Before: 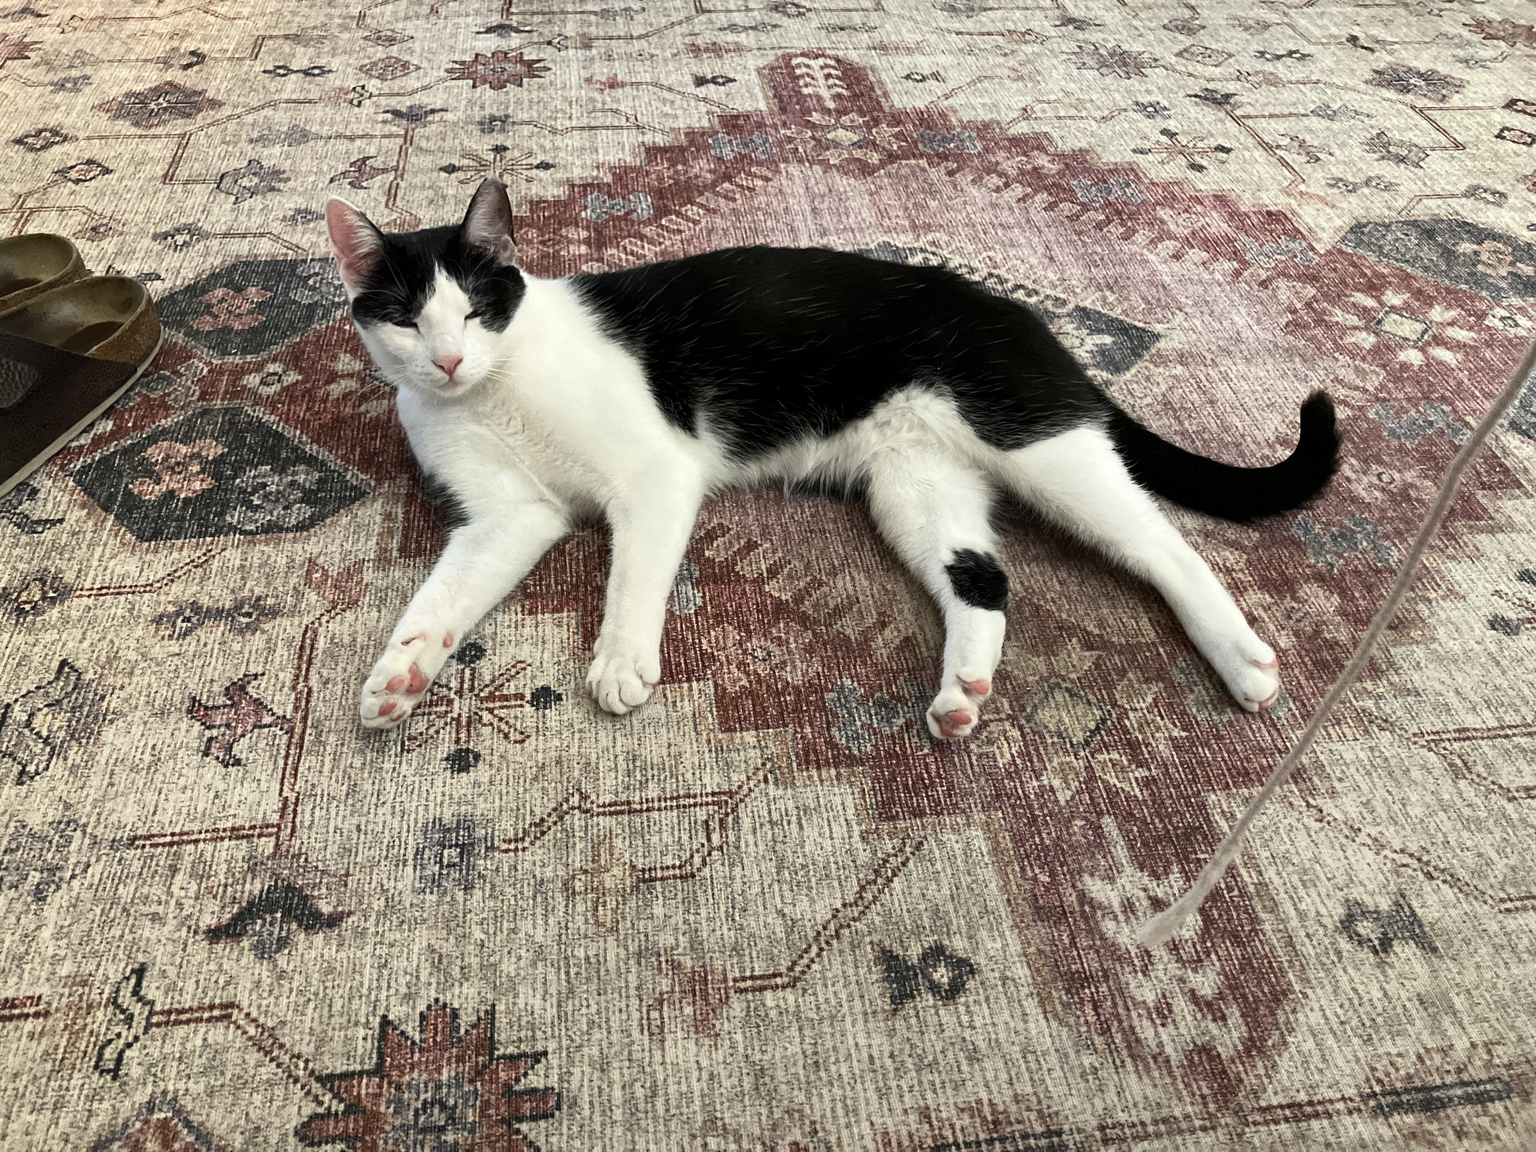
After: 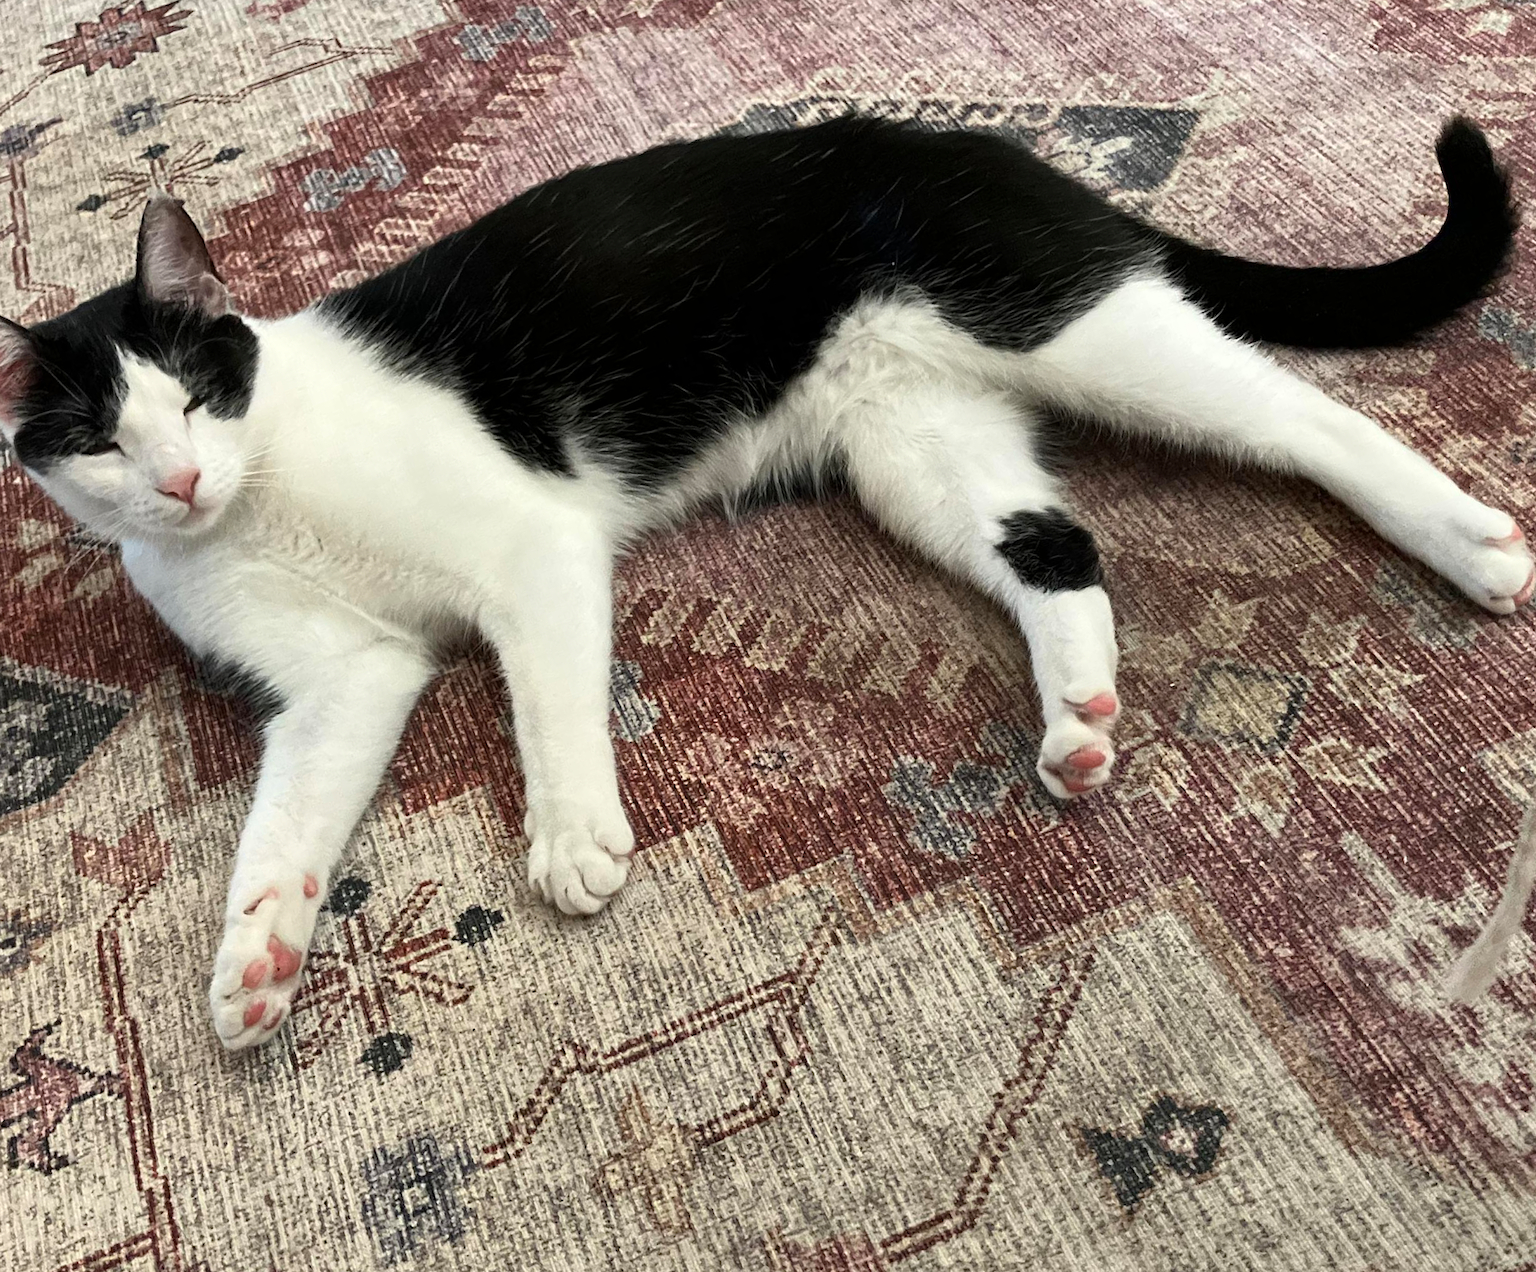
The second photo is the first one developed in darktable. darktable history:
crop and rotate: angle 17.92°, left 6.724%, right 3.742%, bottom 1.102%
